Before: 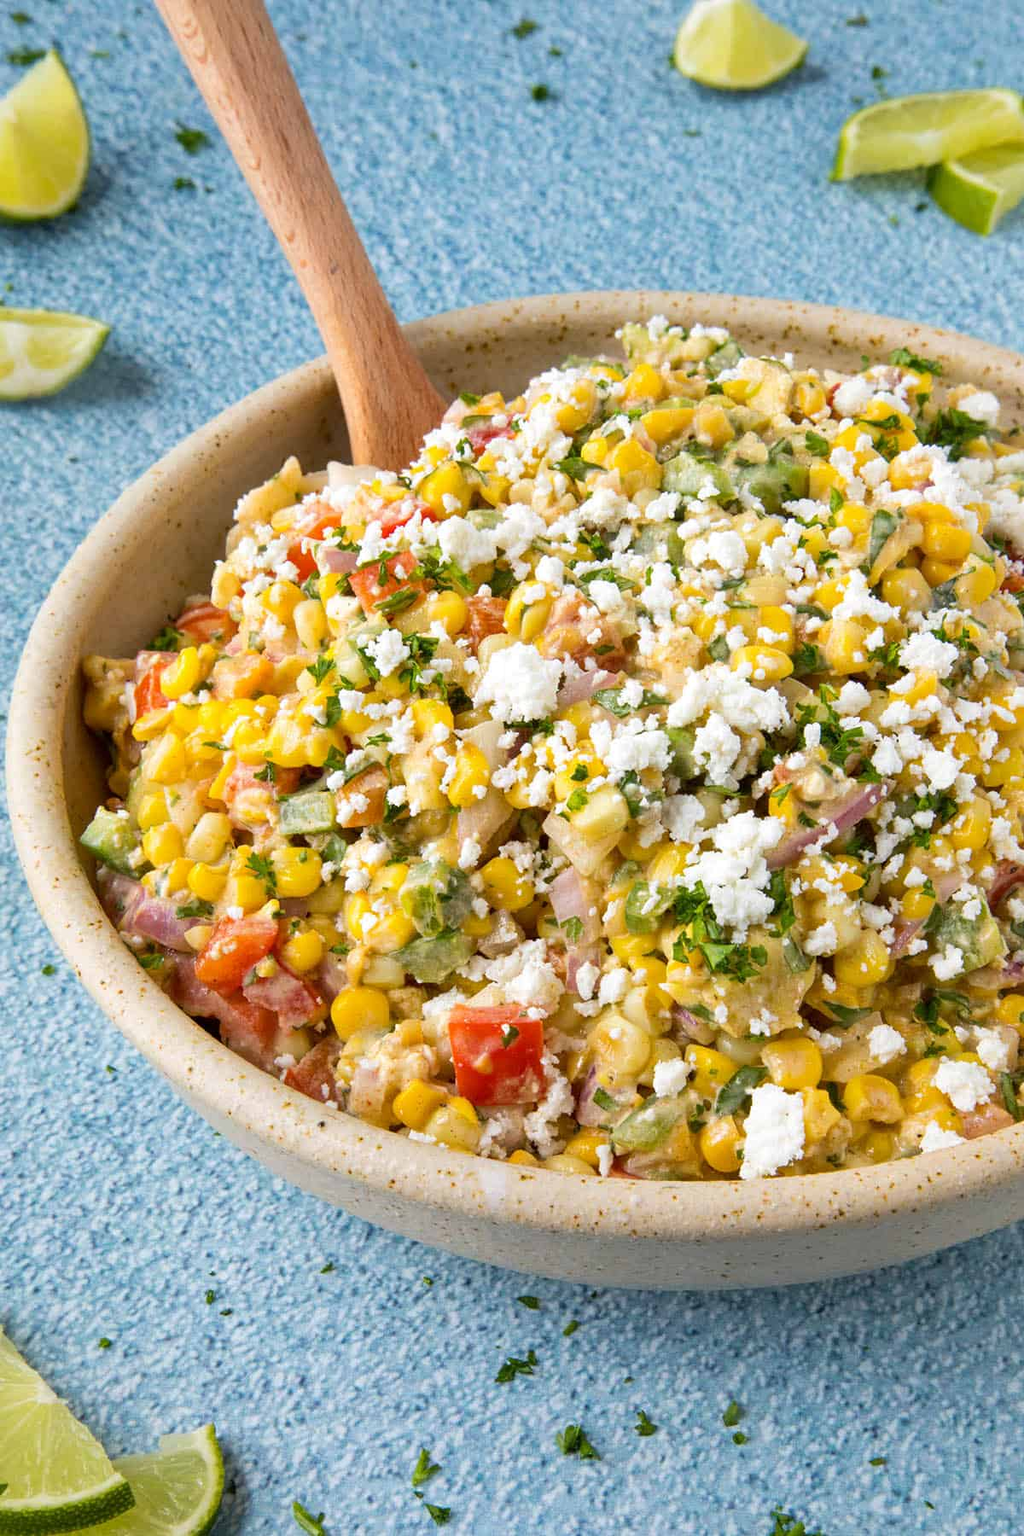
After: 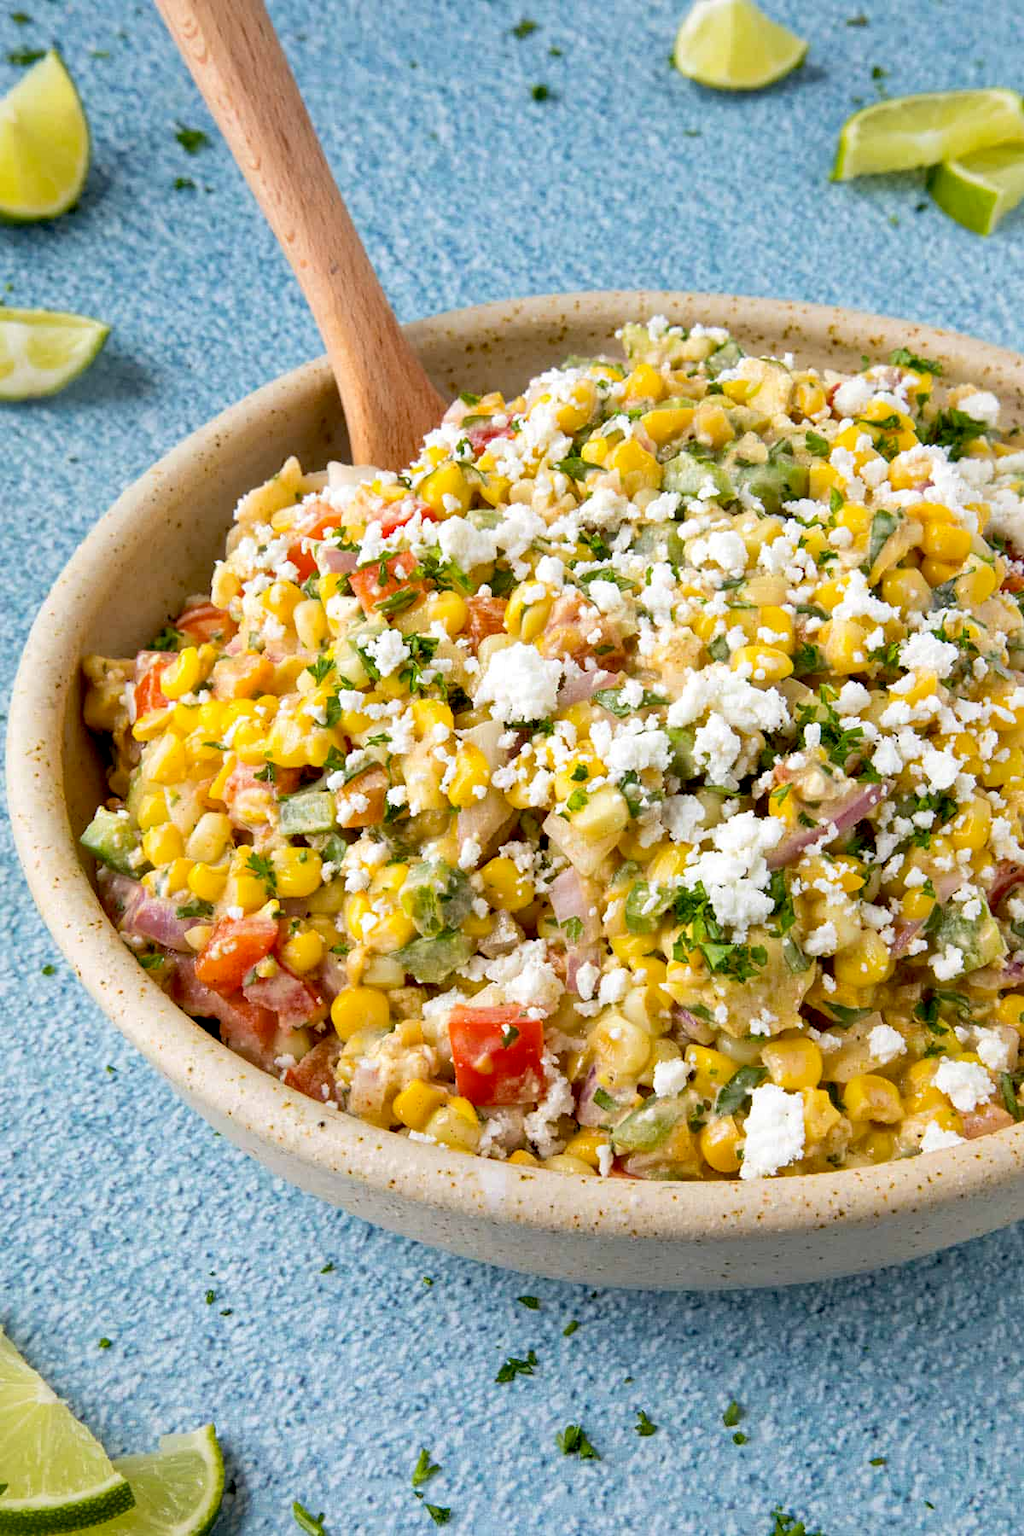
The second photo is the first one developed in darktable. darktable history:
exposure: black level correction 0.009, exposure 0.015 EV, compensate highlight preservation false
